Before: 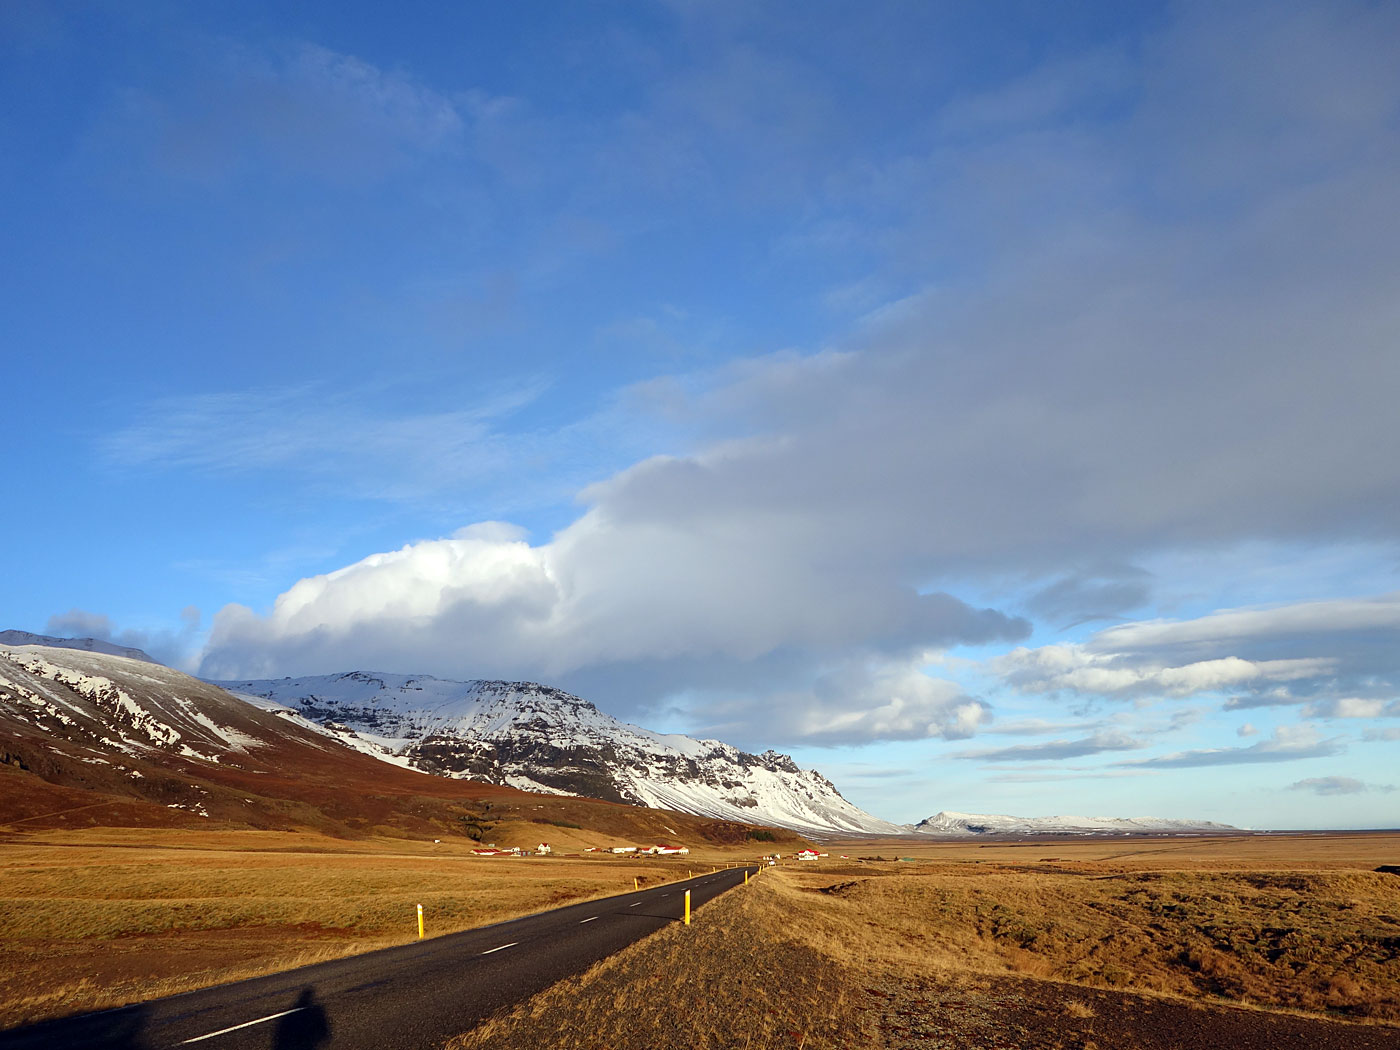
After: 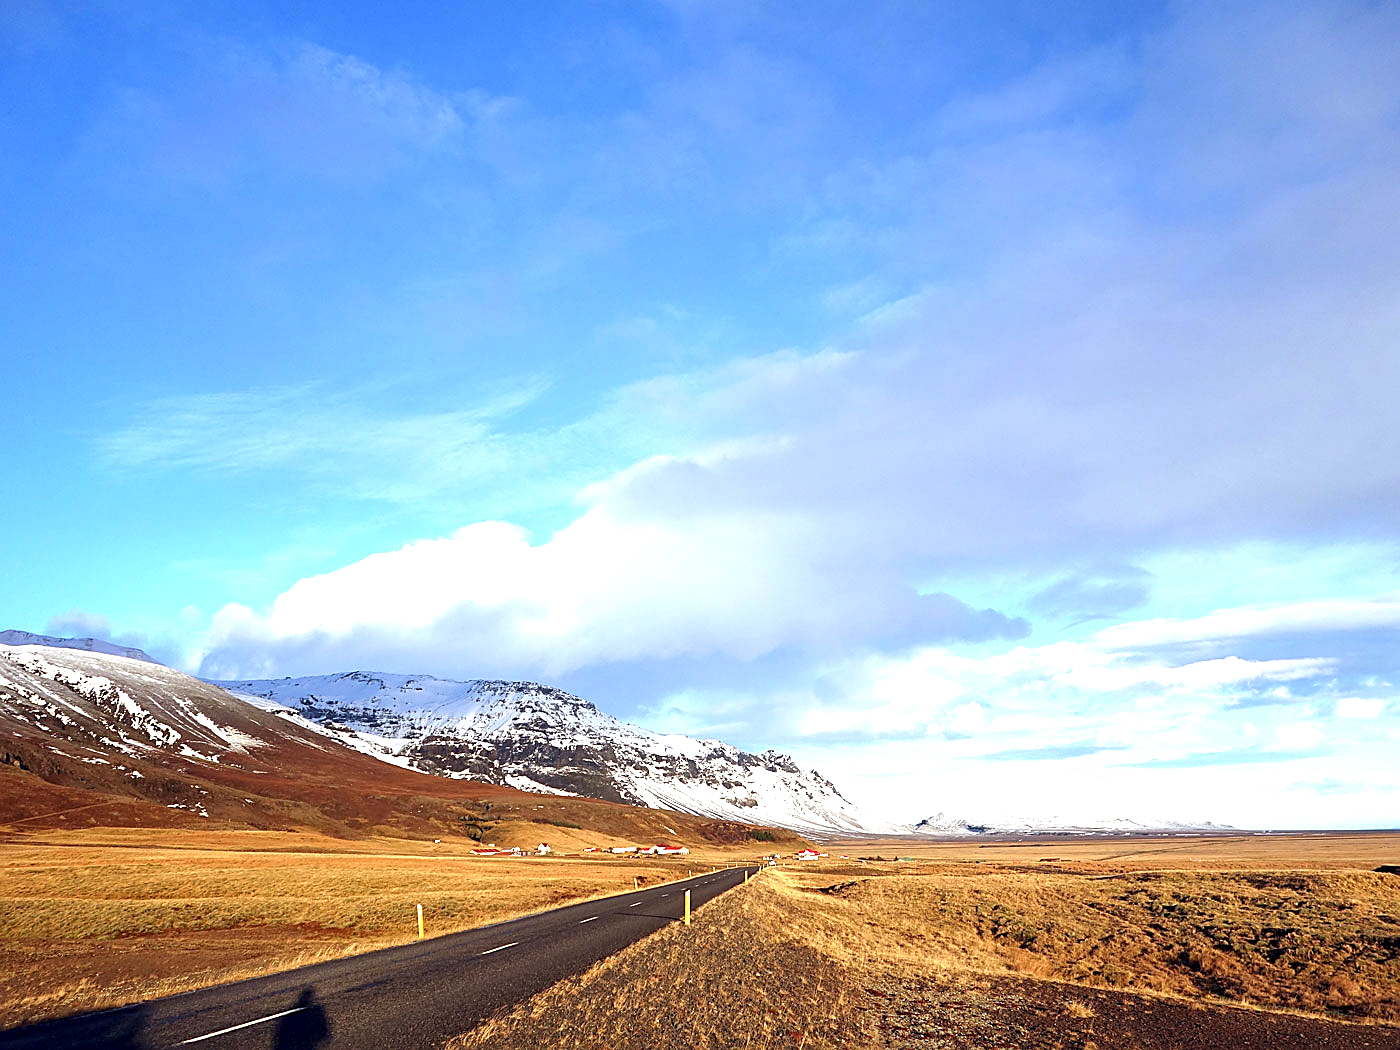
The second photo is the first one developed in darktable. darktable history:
sharpen: on, module defaults
exposure: black level correction 0, exposure 0.953 EV, compensate highlight preservation false
levels: levels [0, 0.492, 0.984]
local contrast: highlights 103%, shadows 100%, detail 120%, midtone range 0.2
color calibration: illuminant as shot in camera, x 0.358, y 0.373, temperature 4628.91 K
